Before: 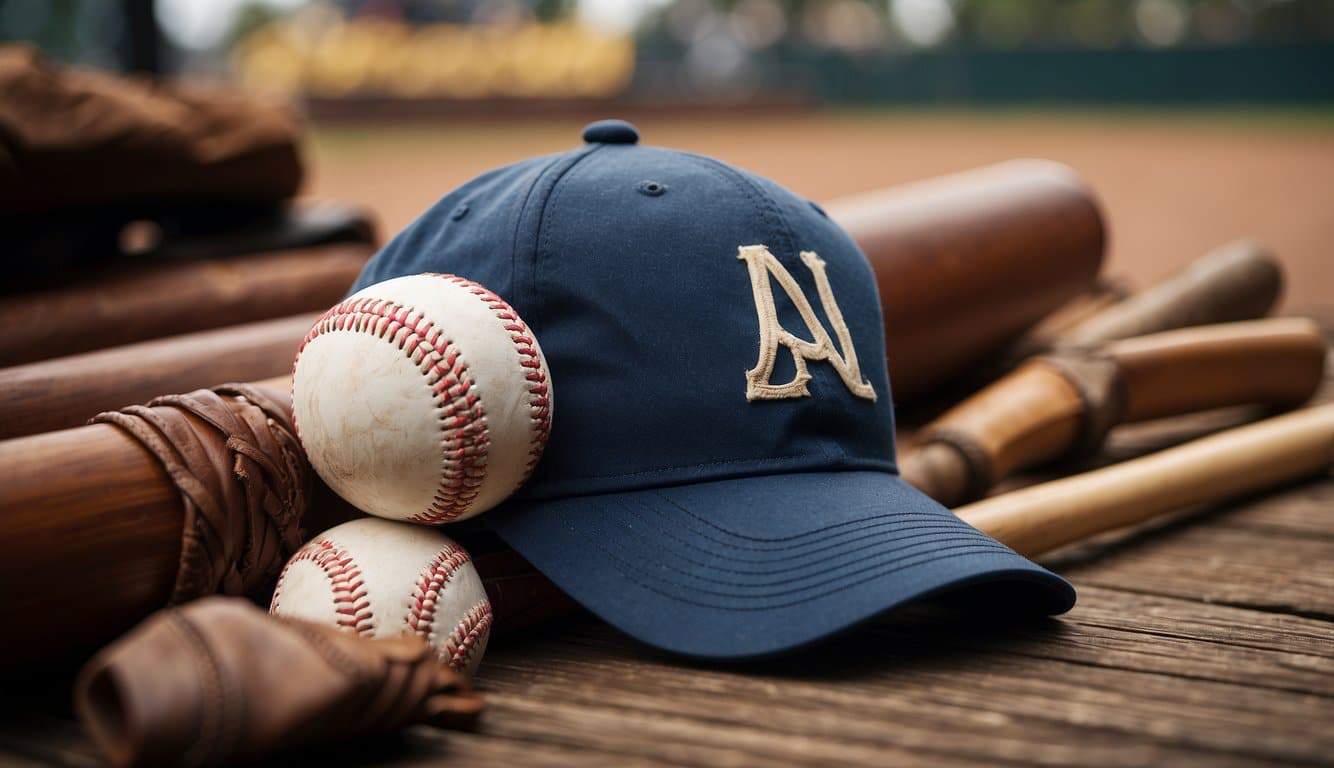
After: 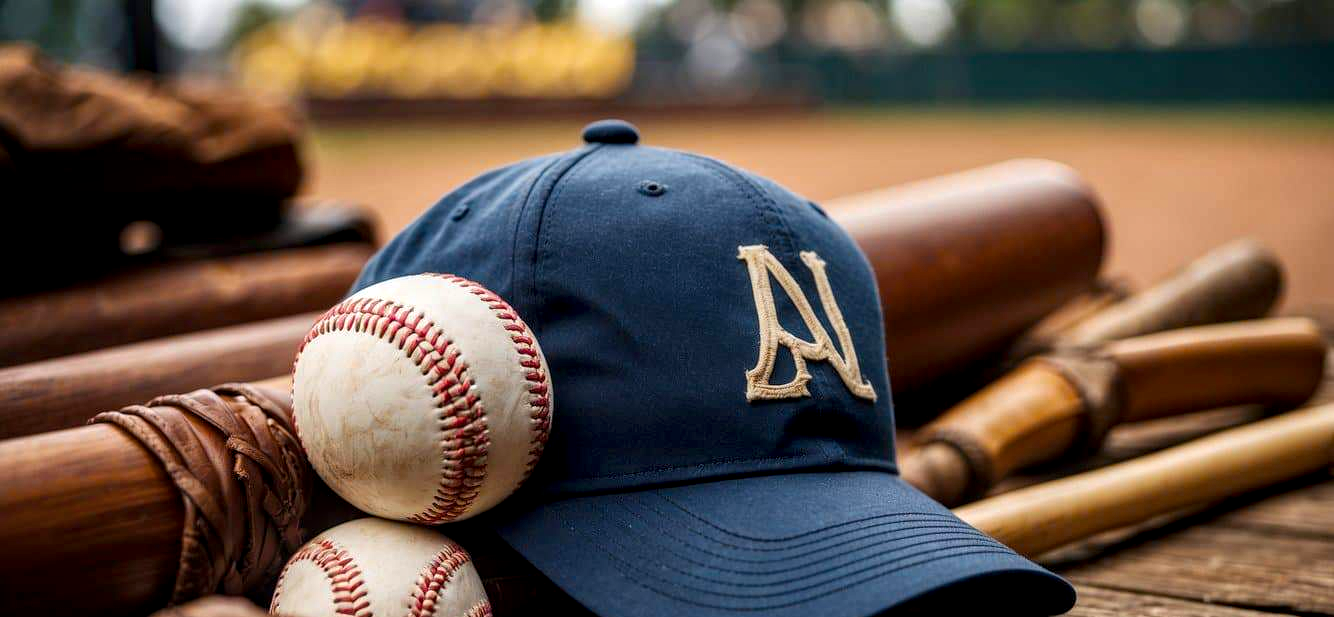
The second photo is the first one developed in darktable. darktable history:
crop: bottom 19.644%
color balance rgb: perceptual saturation grading › global saturation 20%, global vibrance 20%
local contrast: highlights 25%, detail 150%
